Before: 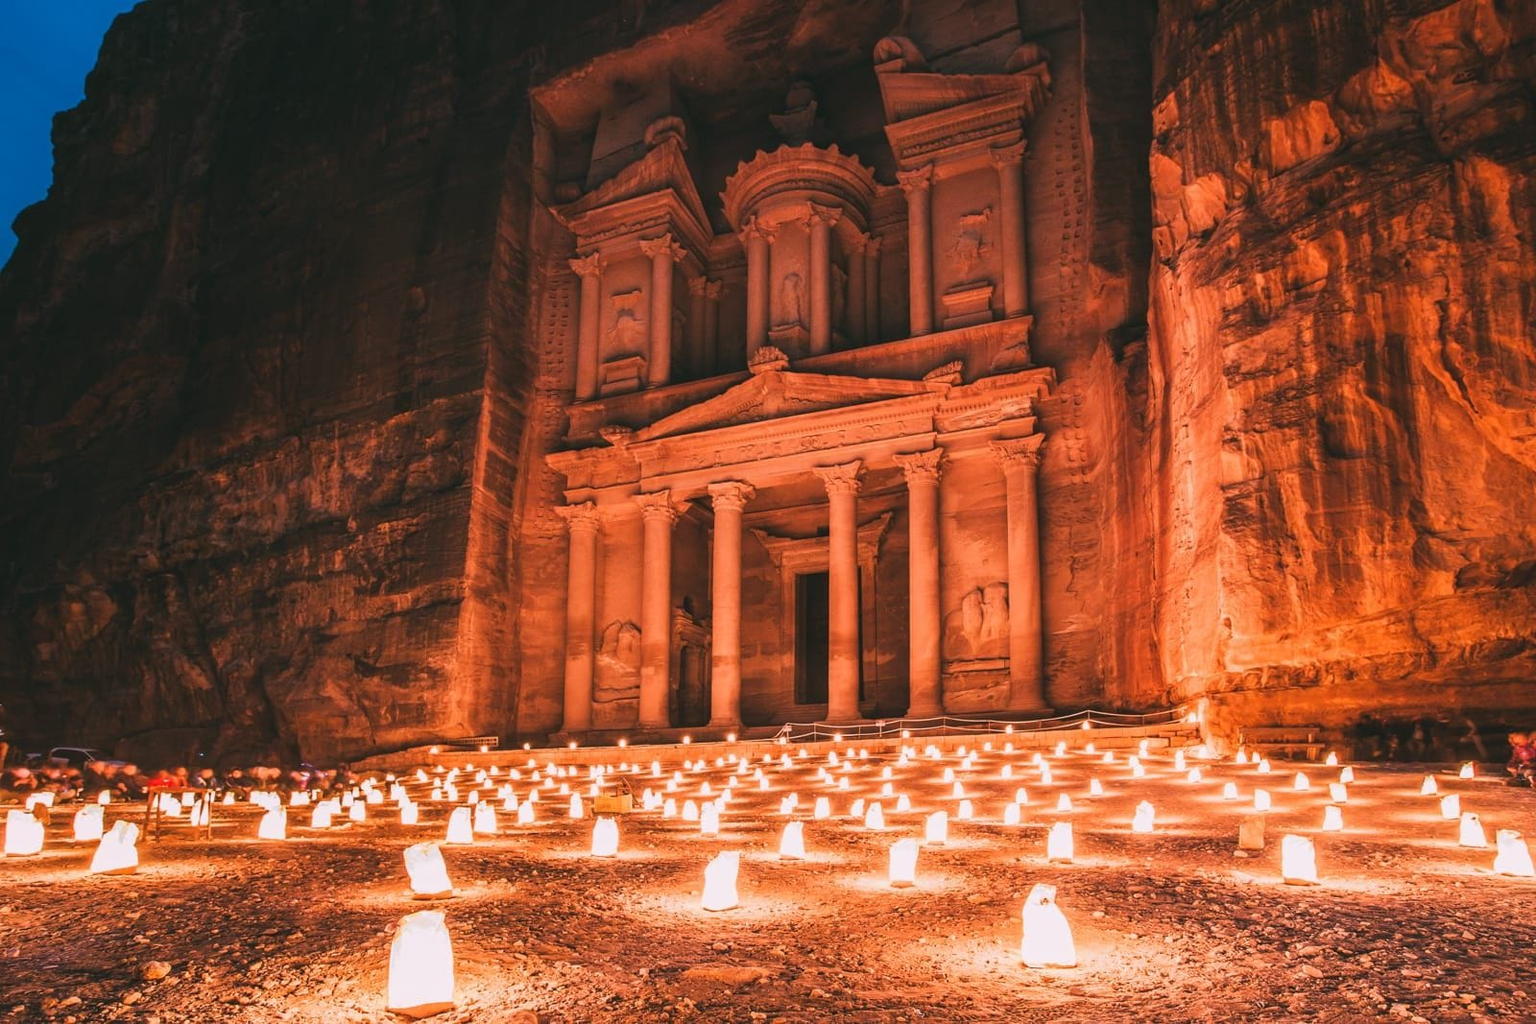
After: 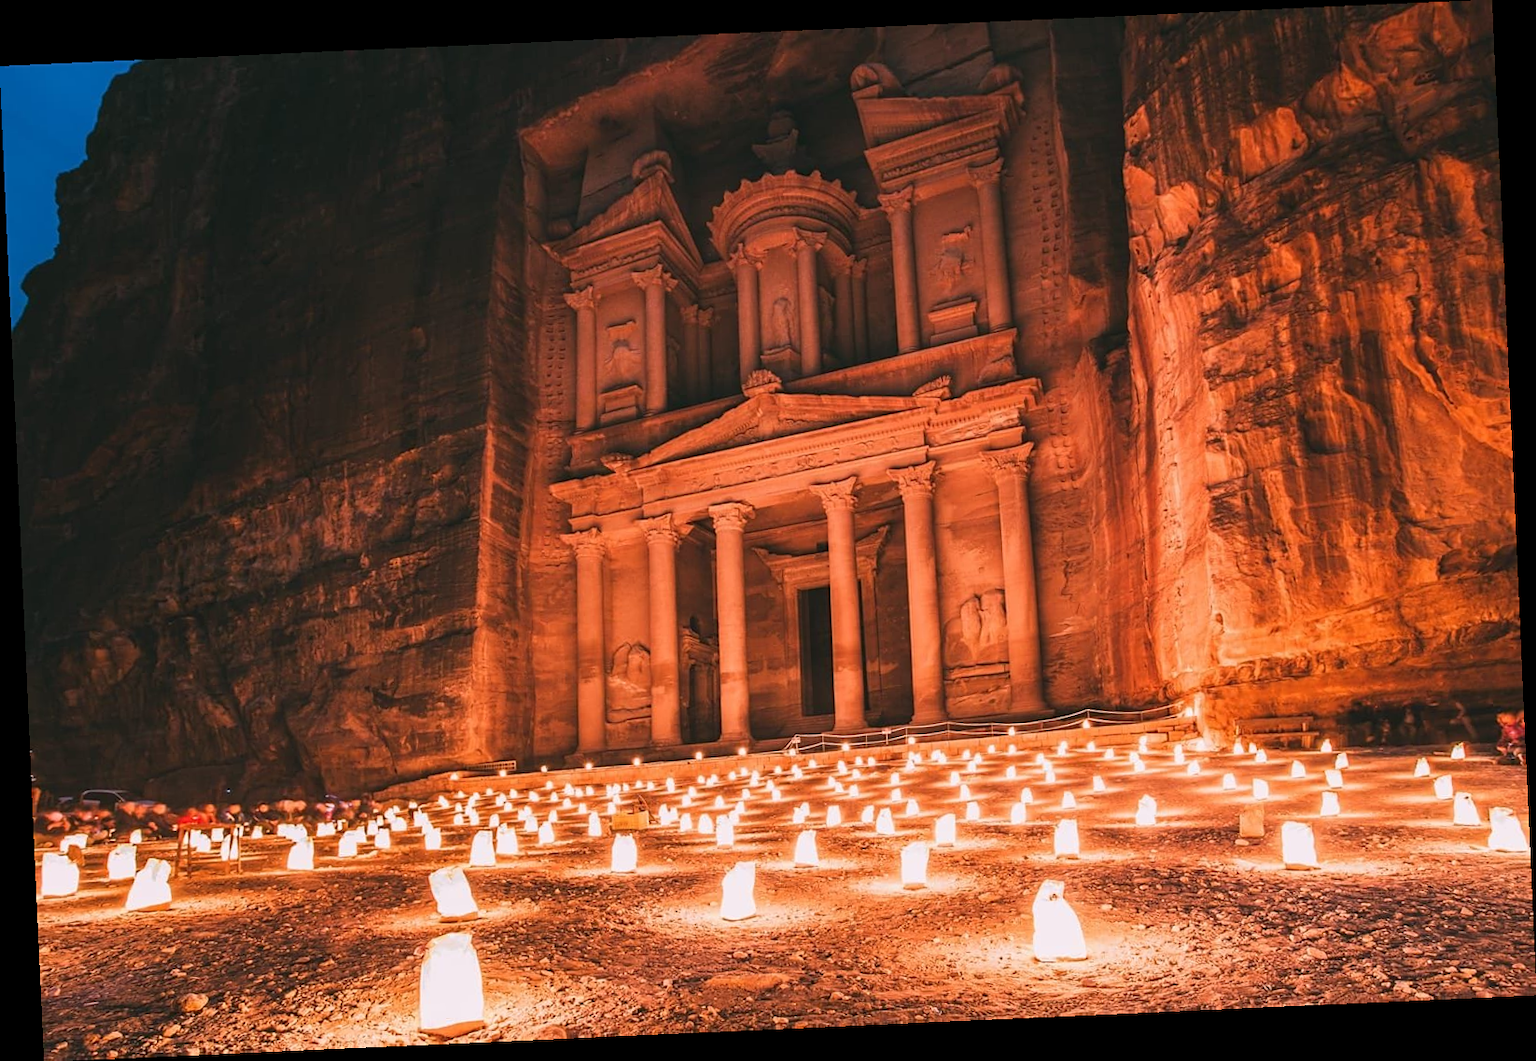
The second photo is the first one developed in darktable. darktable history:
sharpen: amount 0.2
rotate and perspective: rotation -2.56°, automatic cropping off
